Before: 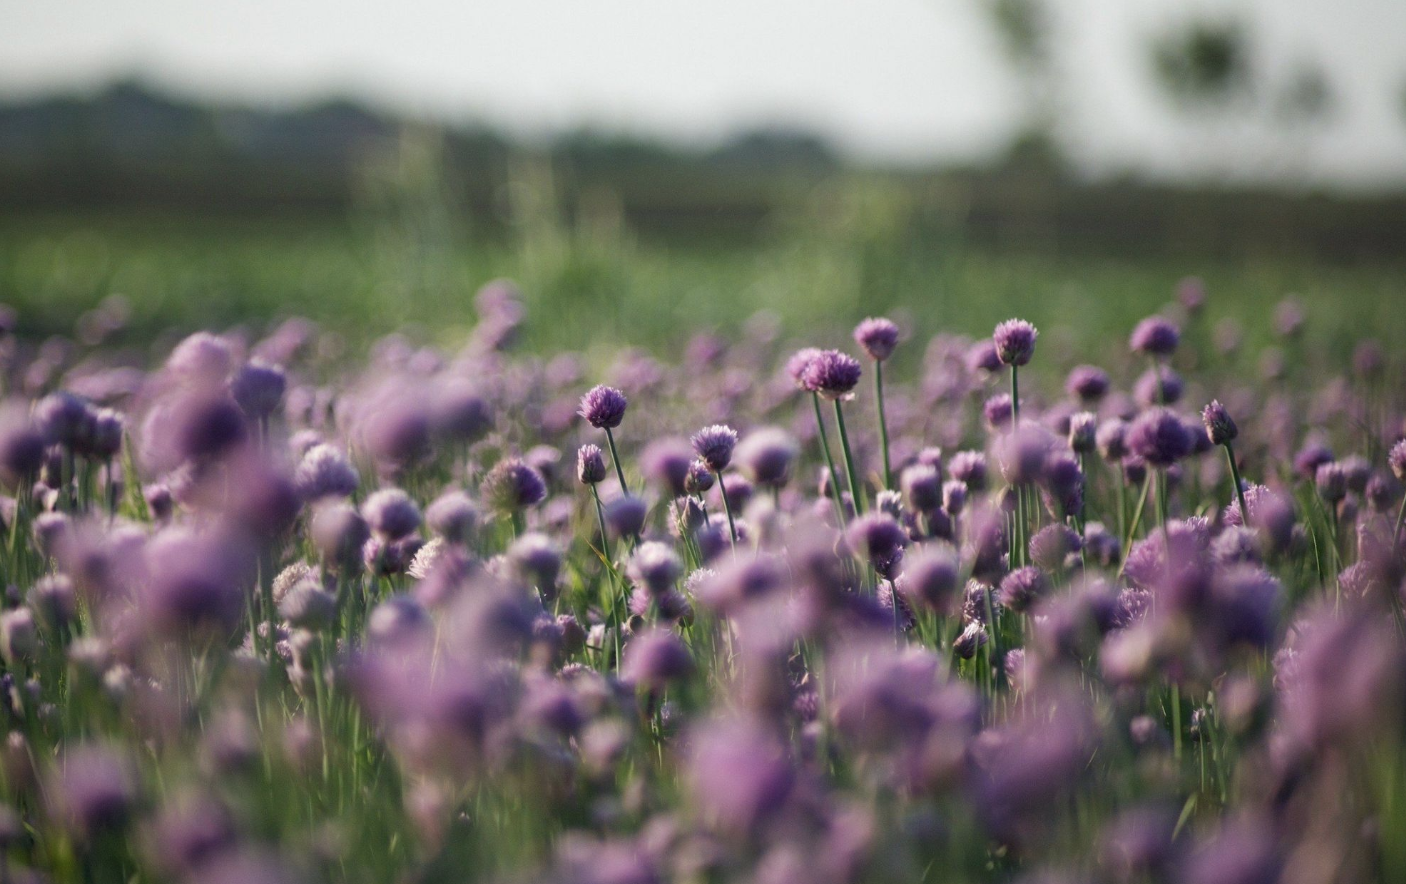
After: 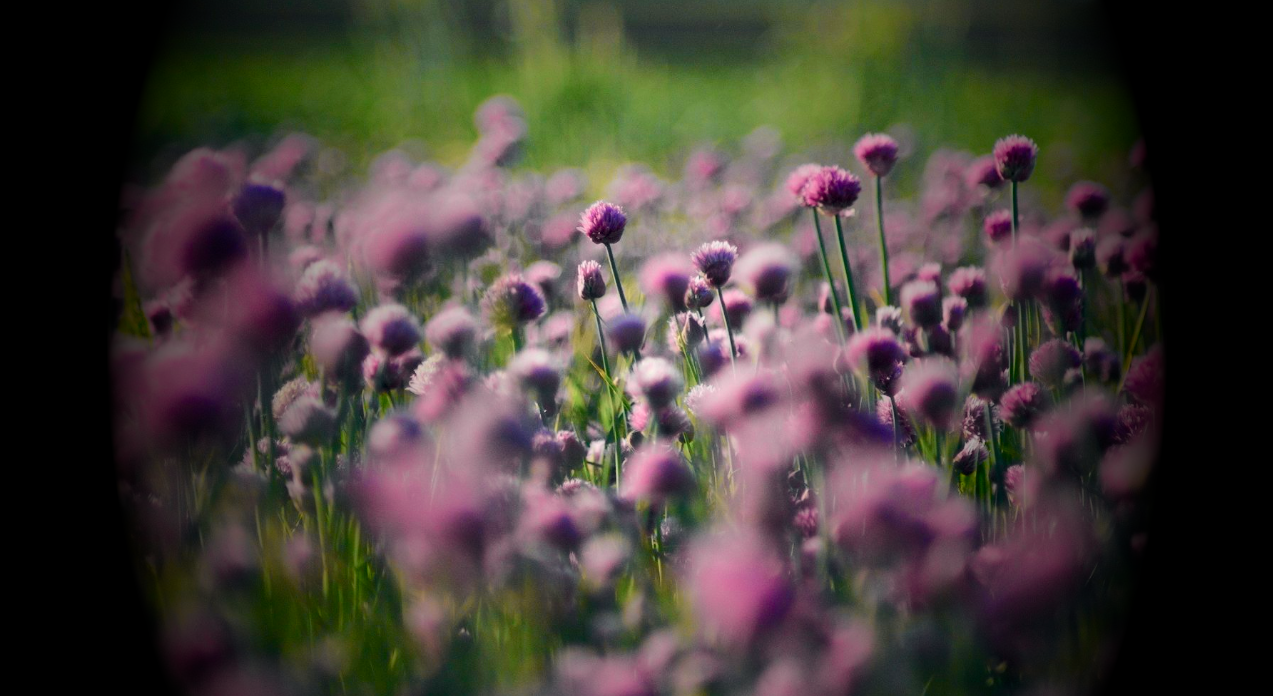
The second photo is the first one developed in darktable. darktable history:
vignetting: fall-off start 15.9%, fall-off radius 100%, brightness -1, saturation 0.5, width/height ratio 0.719
color correction: highlights a* 0.207, highlights b* 2.7, shadows a* -0.874, shadows b* -4.78
crop: top 20.916%, right 9.437%, bottom 0.316%
tone curve: curves: ch0 [(0, 0) (0.037, 0.011) (0.131, 0.108) (0.279, 0.279) (0.476, 0.554) (0.617, 0.693) (0.704, 0.77) (0.813, 0.852) (0.916, 0.924) (1, 0.993)]; ch1 [(0, 0) (0.318, 0.278) (0.444, 0.427) (0.493, 0.492) (0.508, 0.502) (0.534, 0.529) (0.562, 0.563) (0.626, 0.662) (0.746, 0.764) (1, 1)]; ch2 [(0, 0) (0.316, 0.292) (0.381, 0.37) (0.423, 0.448) (0.476, 0.492) (0.502, 0.498) (0.522, 0.518) (0.533, 0.532) (0.586, 0.631) (0.634, 0.663) (0.7, 0.7) (0.861, 0.808) (1, 0.951)], color space Lab, independent channels, preserve colors none
